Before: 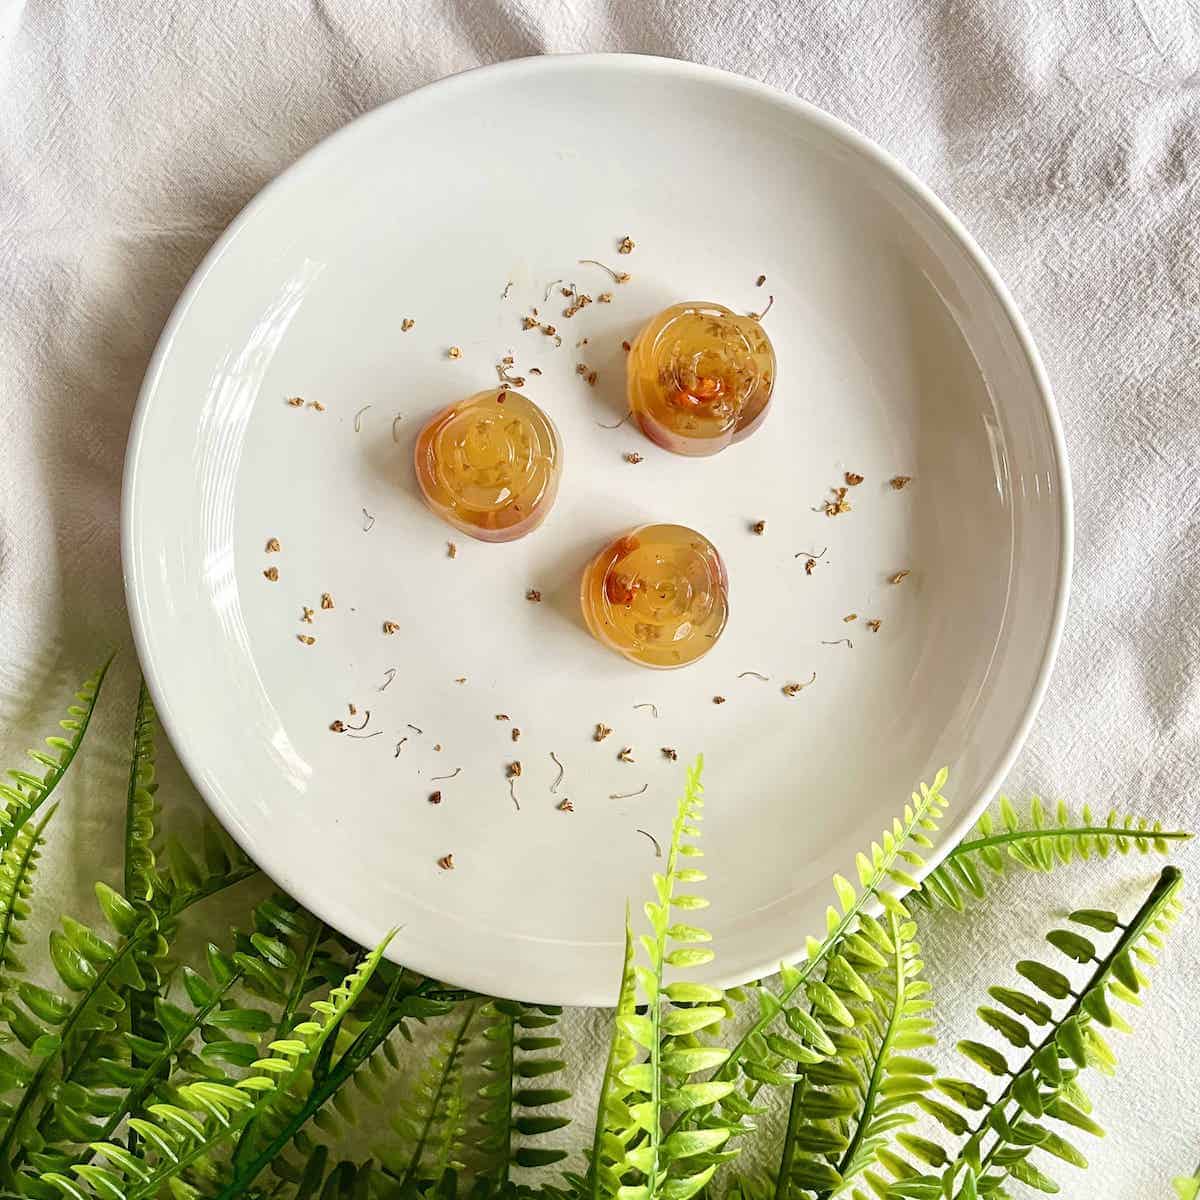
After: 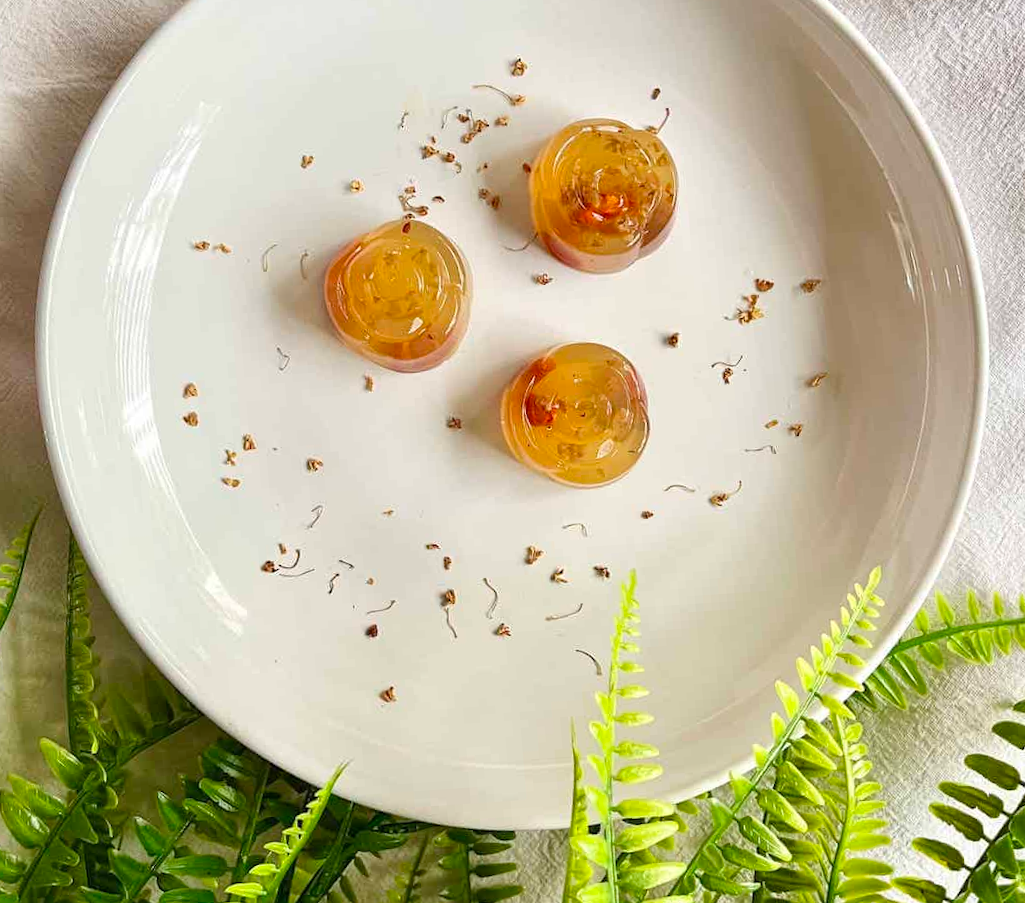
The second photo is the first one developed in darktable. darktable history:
crop: left 9.712%, top 16.928%, right 10.845%, bottom 12.332%
white balance: emerald 1
rotate and perspective: rotation -4.2°, shear 0.006, automatic cropping off
